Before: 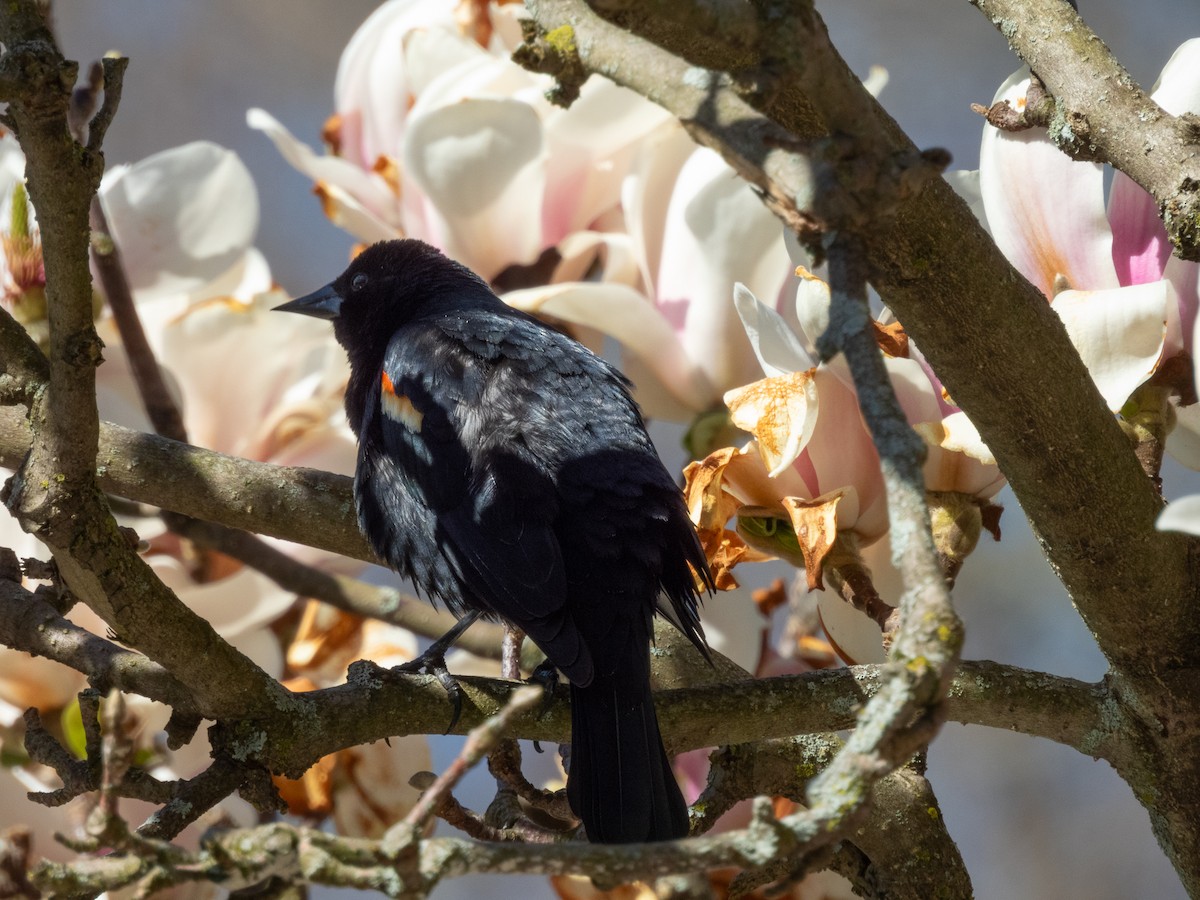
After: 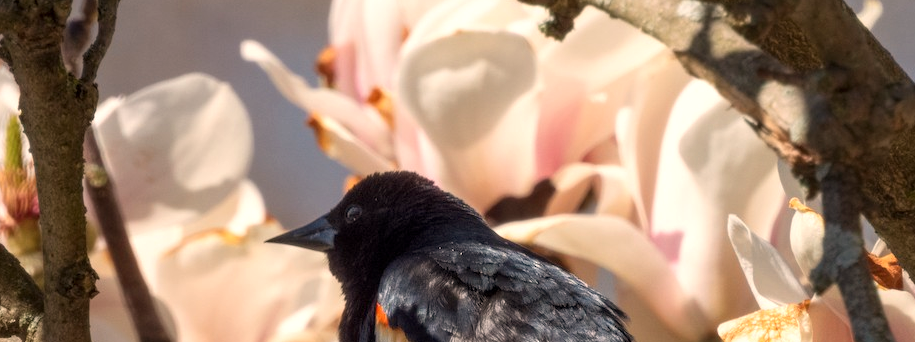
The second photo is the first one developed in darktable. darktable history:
white balance: red 1.127, blue 0.943
local contrast: highlights 100%, shadows 100%, detail 120%, midtone range 0.2
crop: left 0.579%, top 7.627%, right 23.167%, bottom 54.275%
